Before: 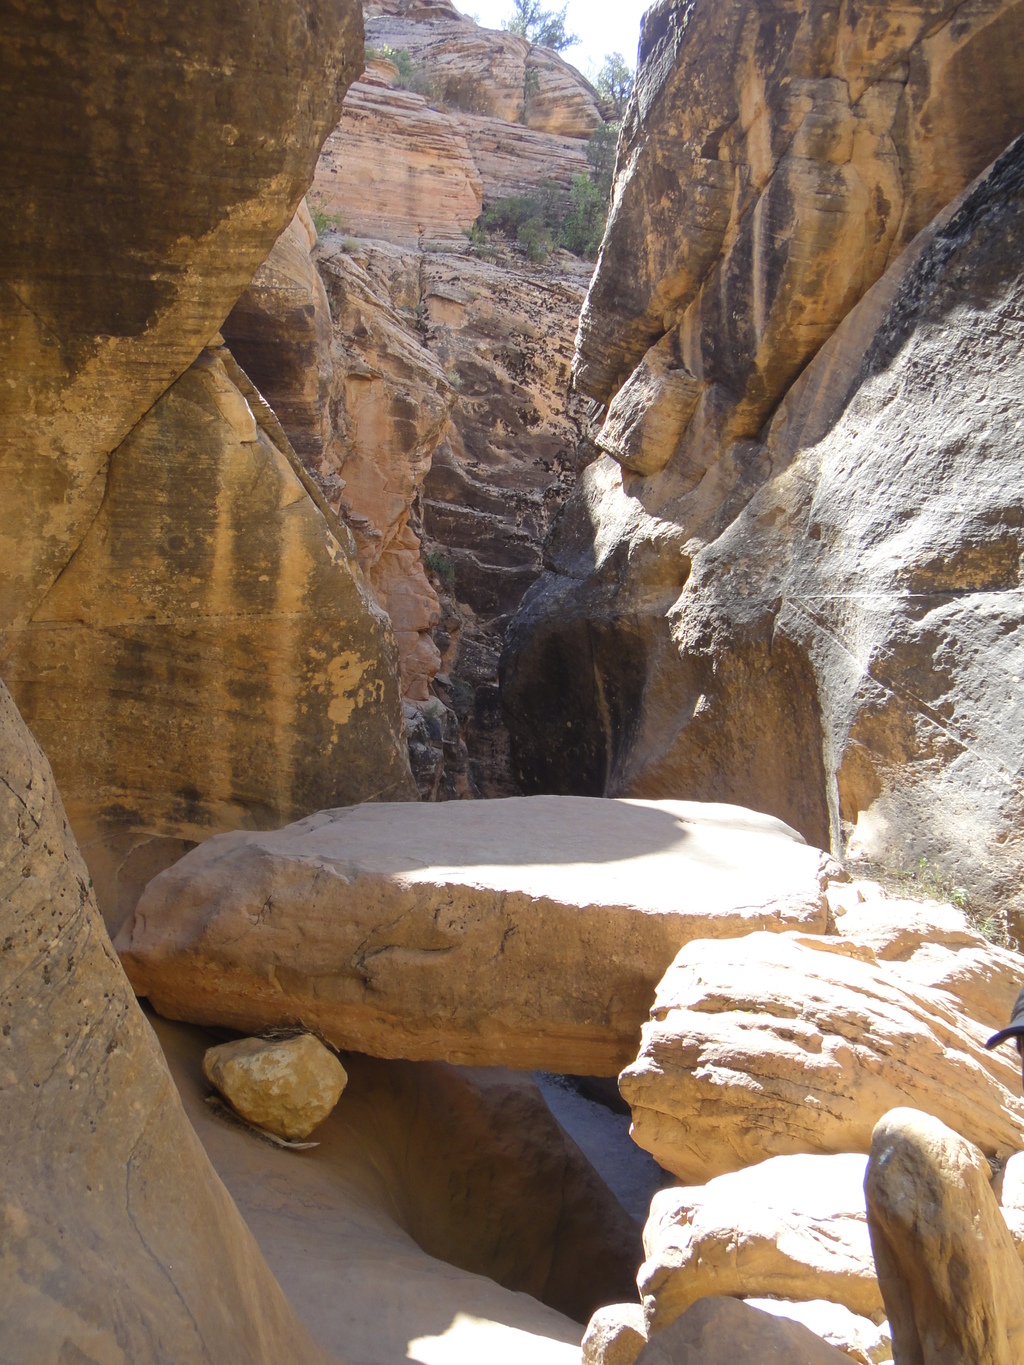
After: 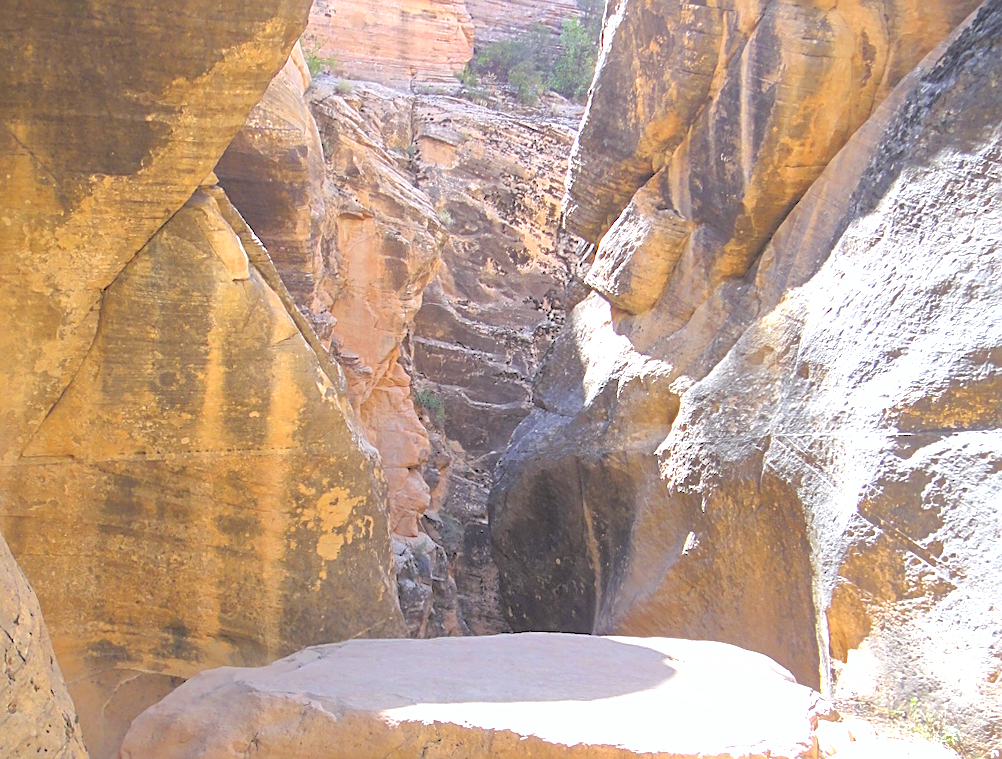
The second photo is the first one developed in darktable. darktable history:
exposure: black level correction 0, exposure 1.2 EV, compensate exposure bias true, compensate highlight preservation false
rgb levels: preserve colors sum RGB, levels [[0.038, 0.433, 0.934], [0, 0.5, 1], [0, 0.5, 1]]
white balance: red 0.984, blue 1.059
crop and rotate: top 10.605%, bottom 33.274%
shadows and highlights: on, module defaults
contrast brightness saturation: brightness 0.15
sharpen: on, module defaults
rotate and perspective: rotation 0.226°, lens shift (vertical) -0.042, crop left 0.023, crop right 0.982, crop top 0.006, crop bottom 0.994
